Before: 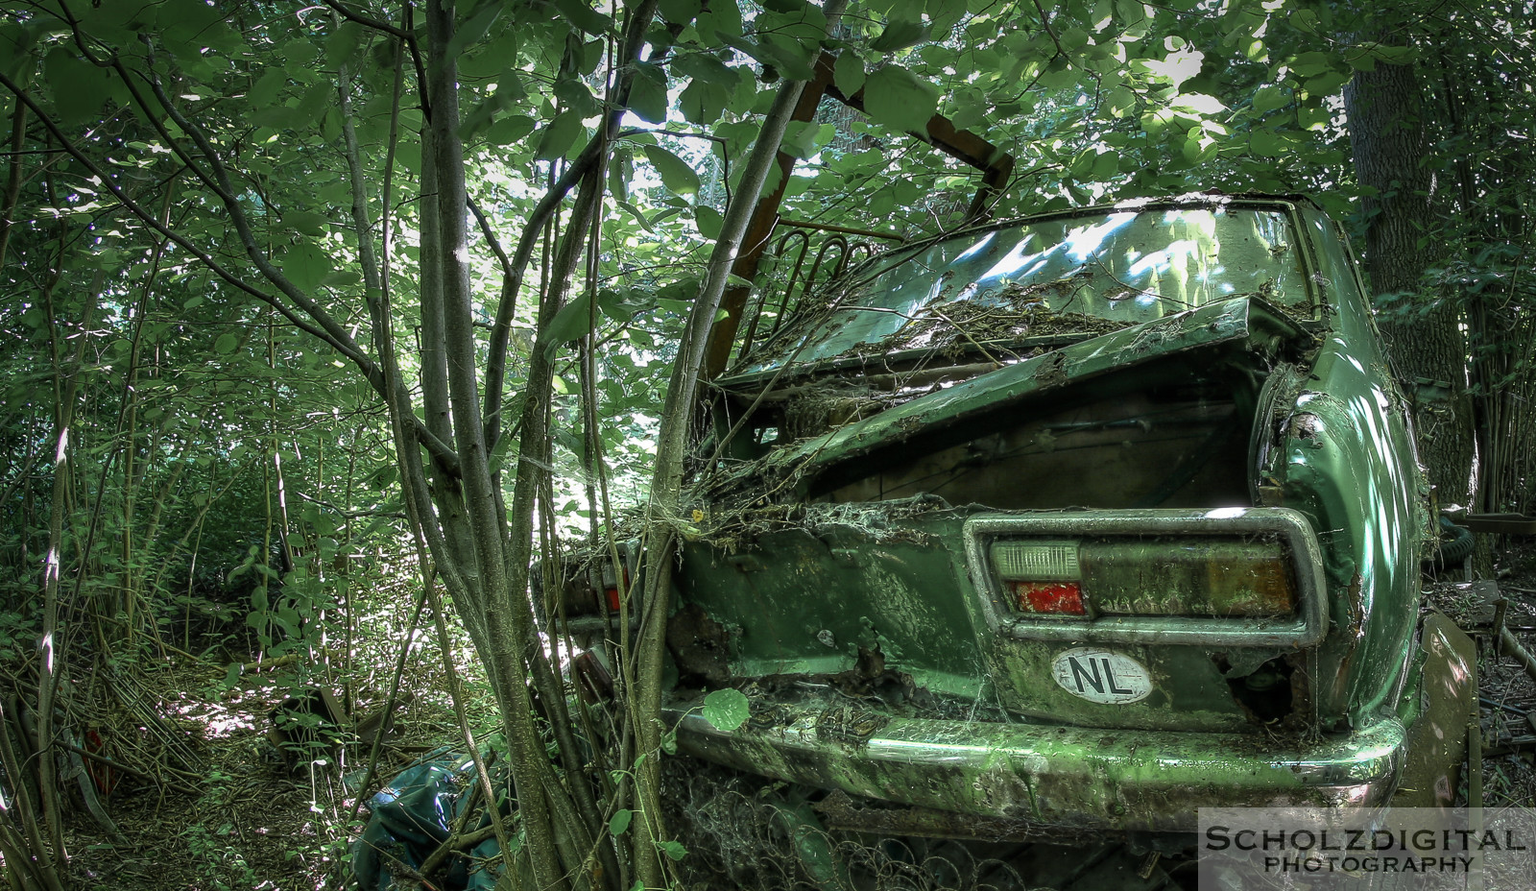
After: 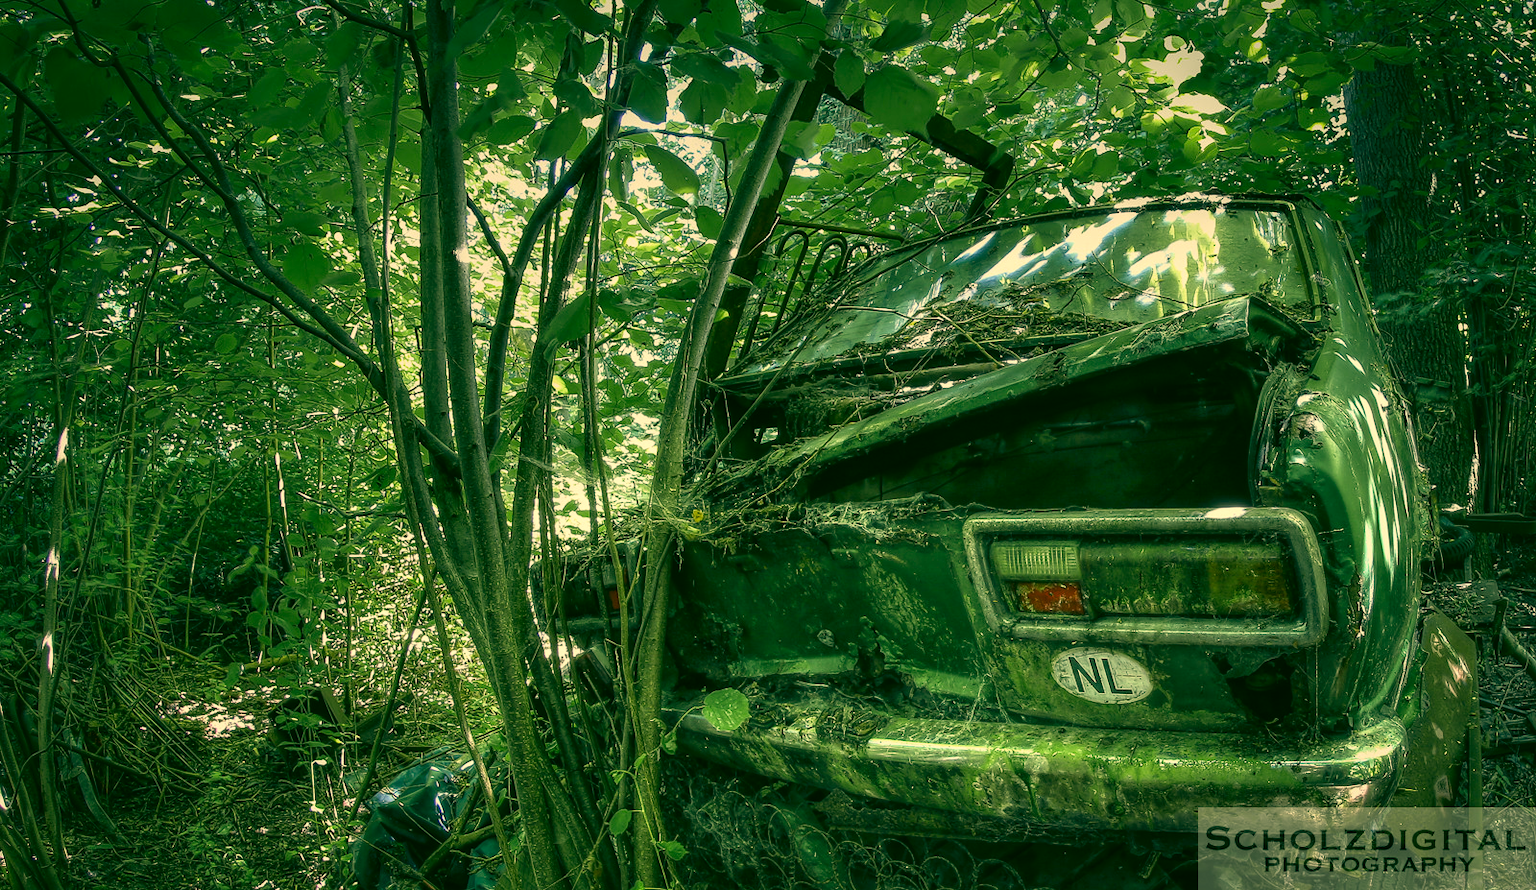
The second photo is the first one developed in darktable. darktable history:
color correction: highlights a* 5.68, highlights b* 33.17, shadows a* -25.68, shadows b* 4.04
